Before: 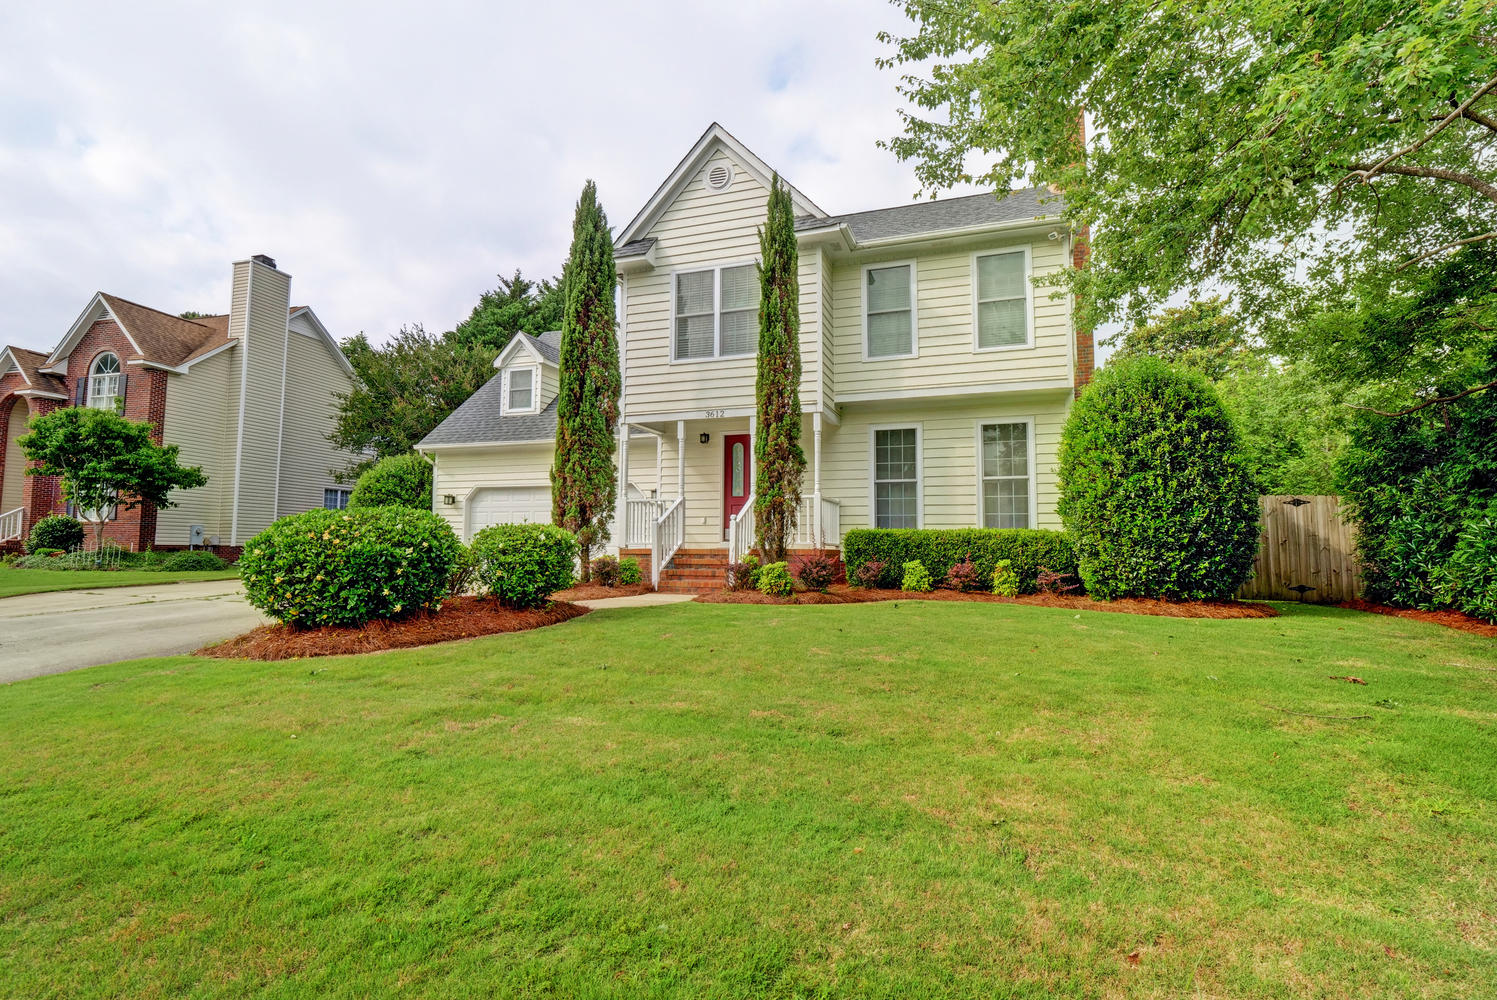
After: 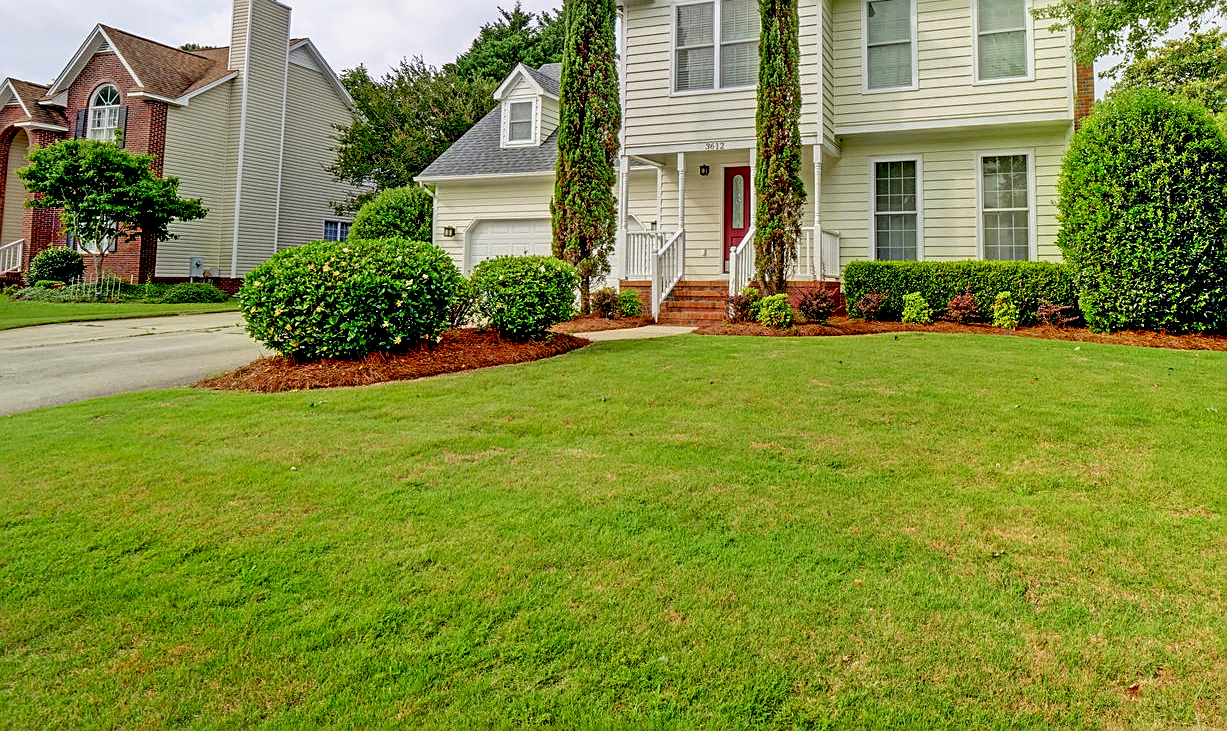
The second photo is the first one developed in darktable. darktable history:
sharpen: on, module defaults
exposure: black level correction 0.016, exposure -0.008 EV, compensate highlight preservation false
crop: top 26.834%, right 17.999%
